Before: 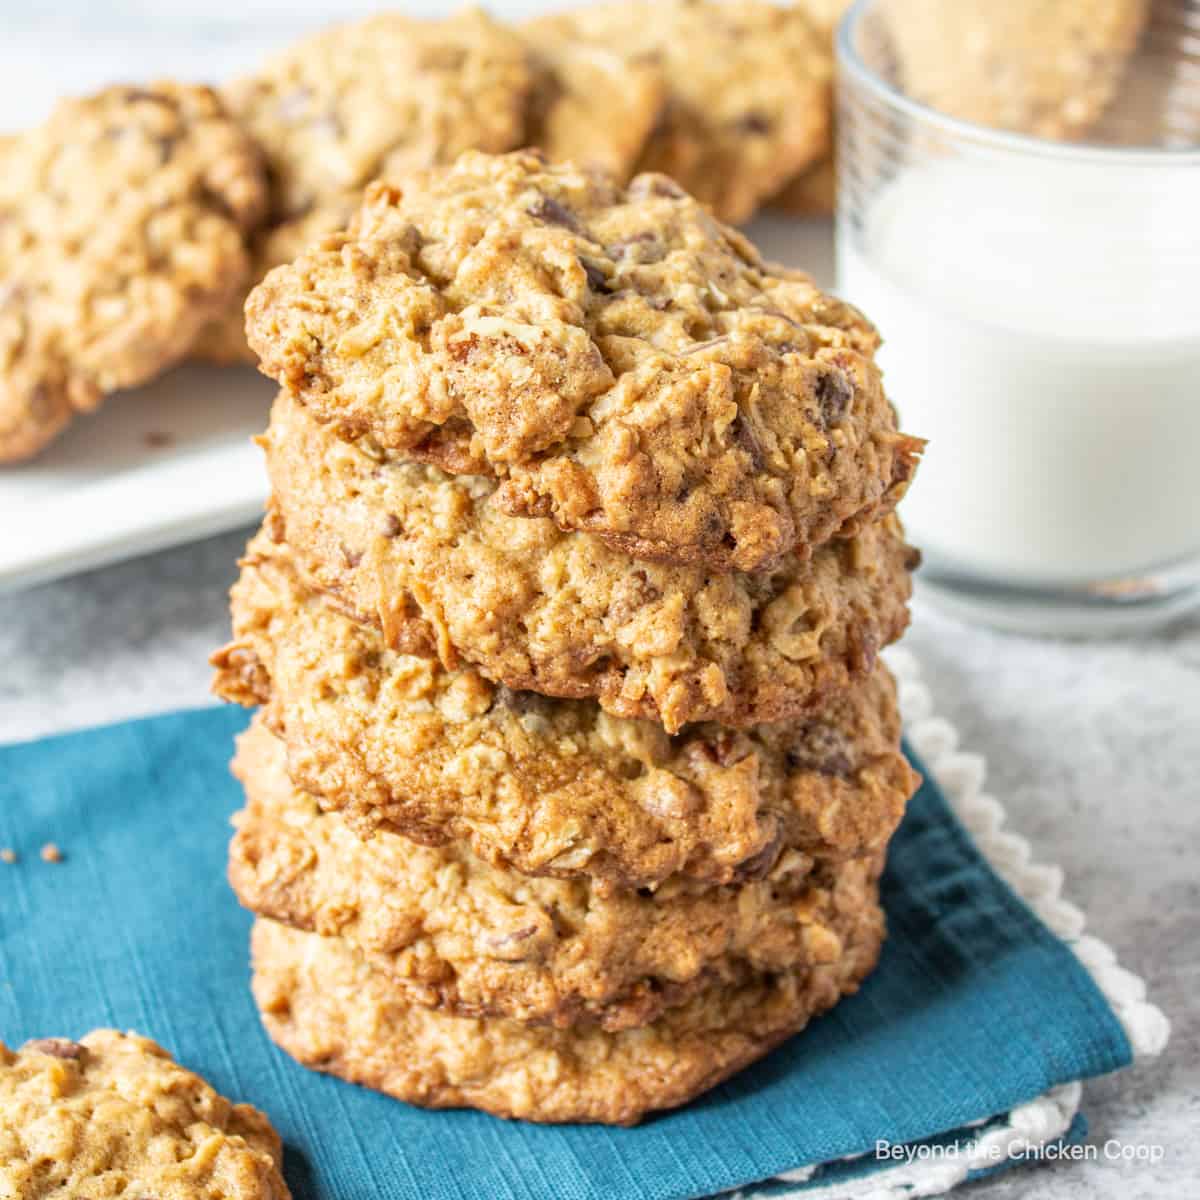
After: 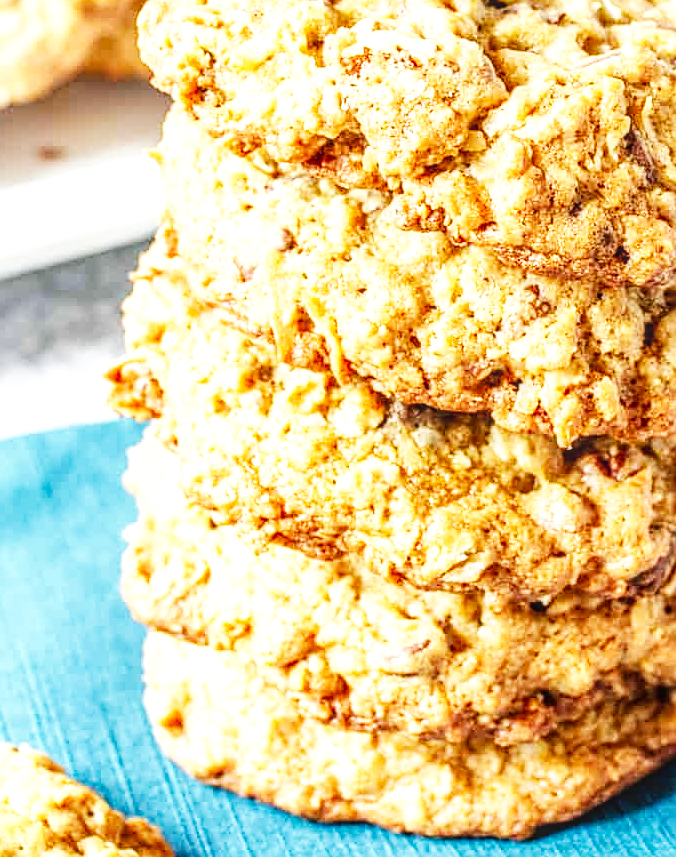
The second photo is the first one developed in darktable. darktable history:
crop: left 8.966%, top 23.852%, right 34.699%, bottom 4.703%
local contrast: highlights 0%, shadows 0%, detail 133%
base curve: curves: ch0 [(0, 0) (0.007, 0.004) (0.027, 0.03) (0.046, 0.07) (0.207, 0.54) (0.442, 0.872) (0.673, 0.972) (1, 1)], preserve colors none
sharpen: on, module defaults
